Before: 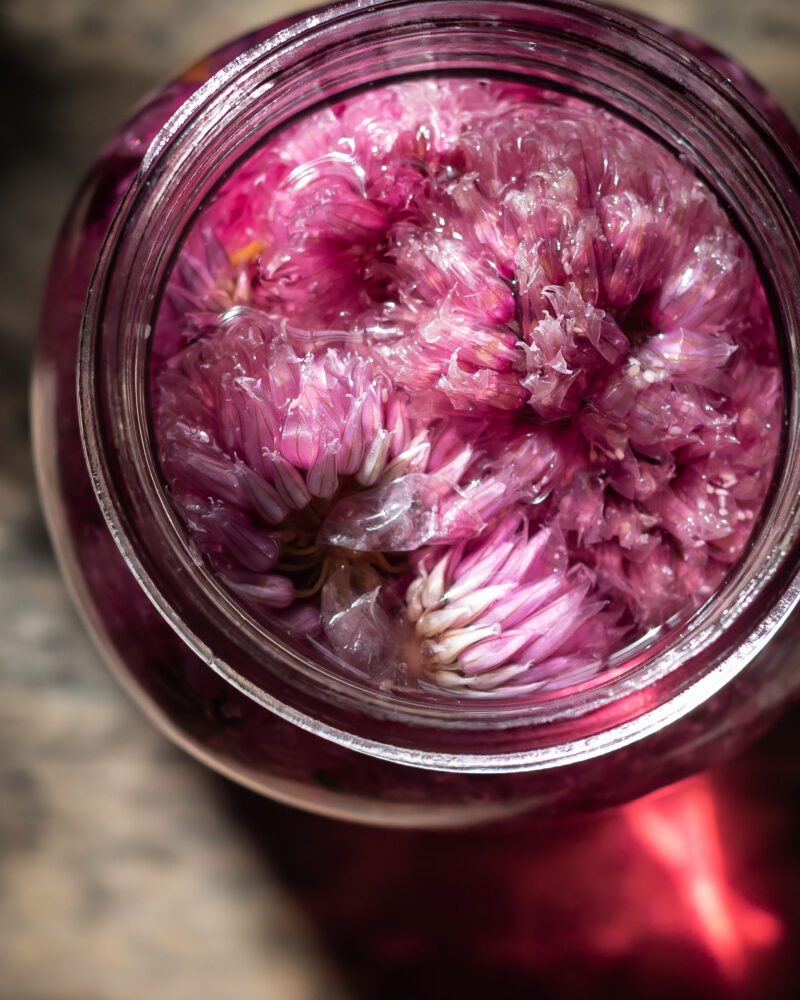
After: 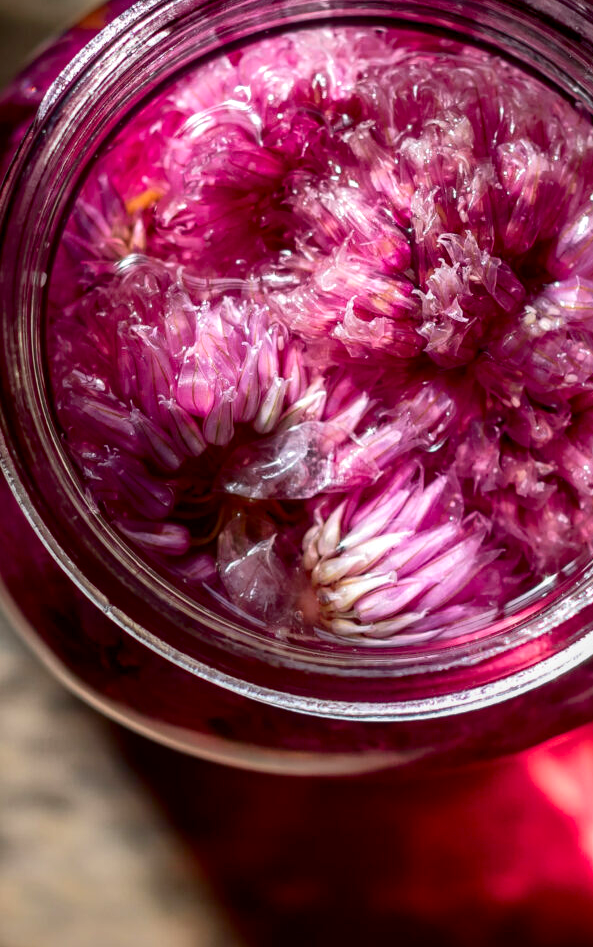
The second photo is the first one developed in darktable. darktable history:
local contrast: on, module defaults
contrast brightness saturation: contrast 0.21, brightness -0.11, saturation 0.21
crop and rotate: left 13.15%, top 5.251%, right 12.609%
shadows and highlights: on, module defaults
